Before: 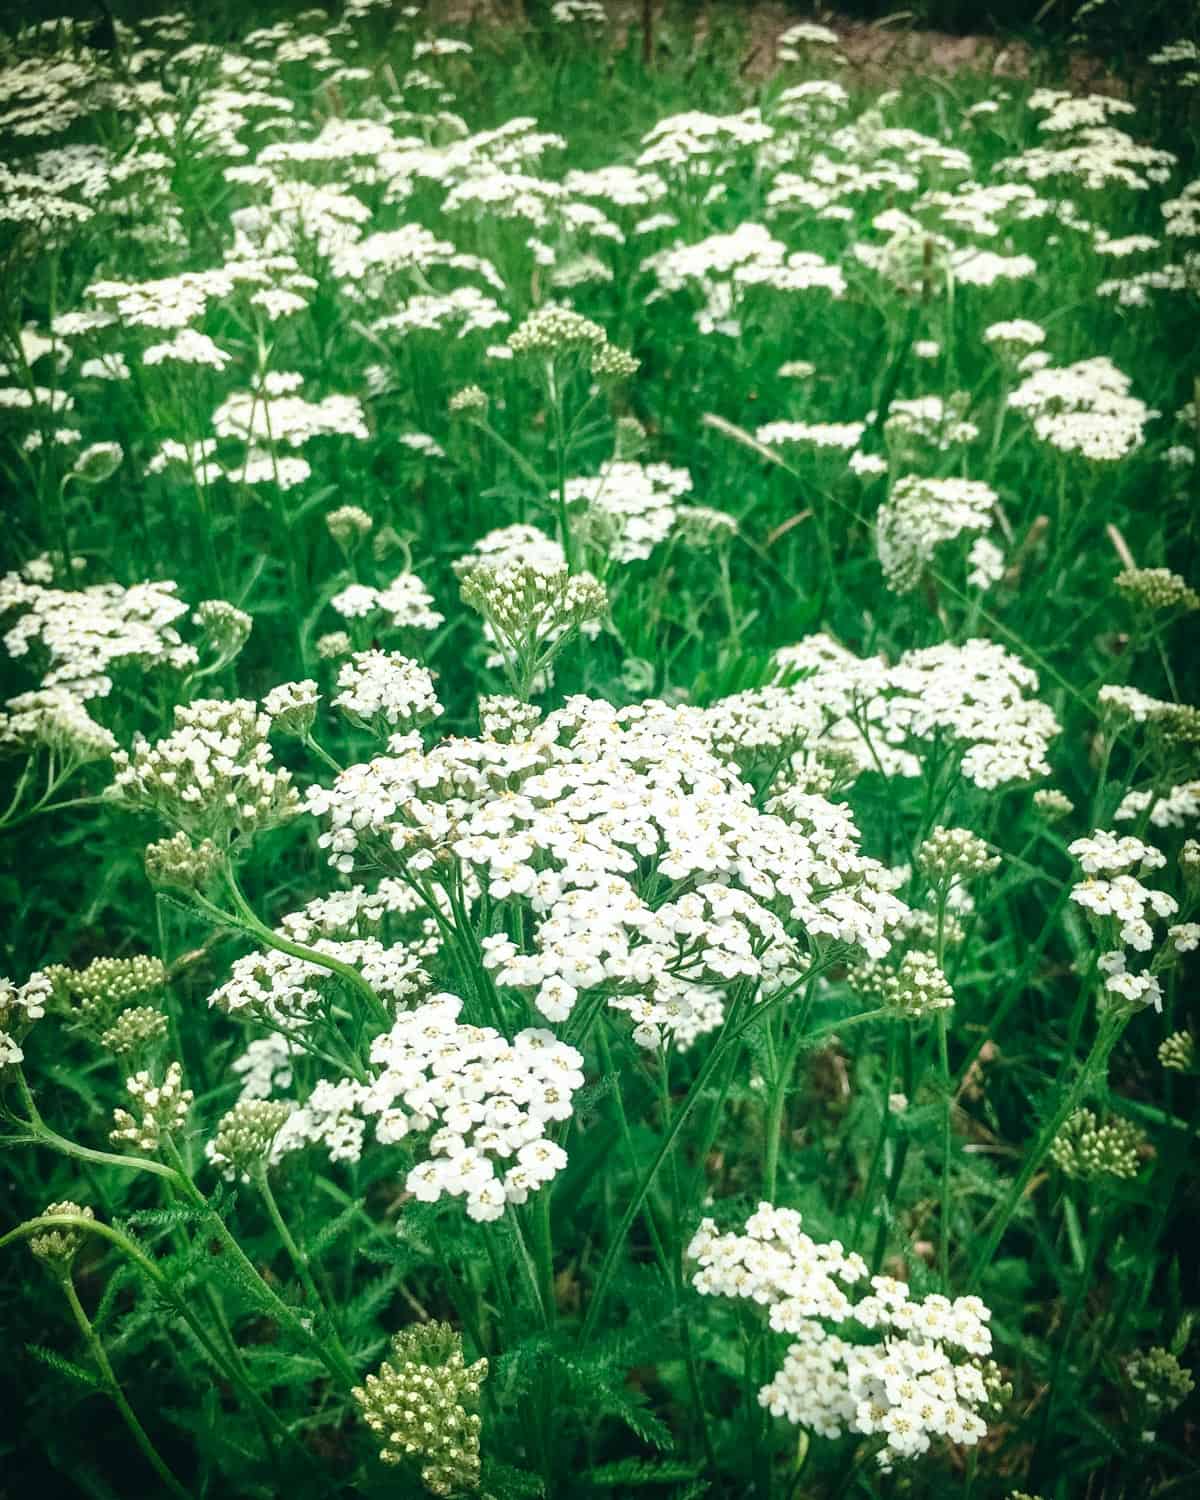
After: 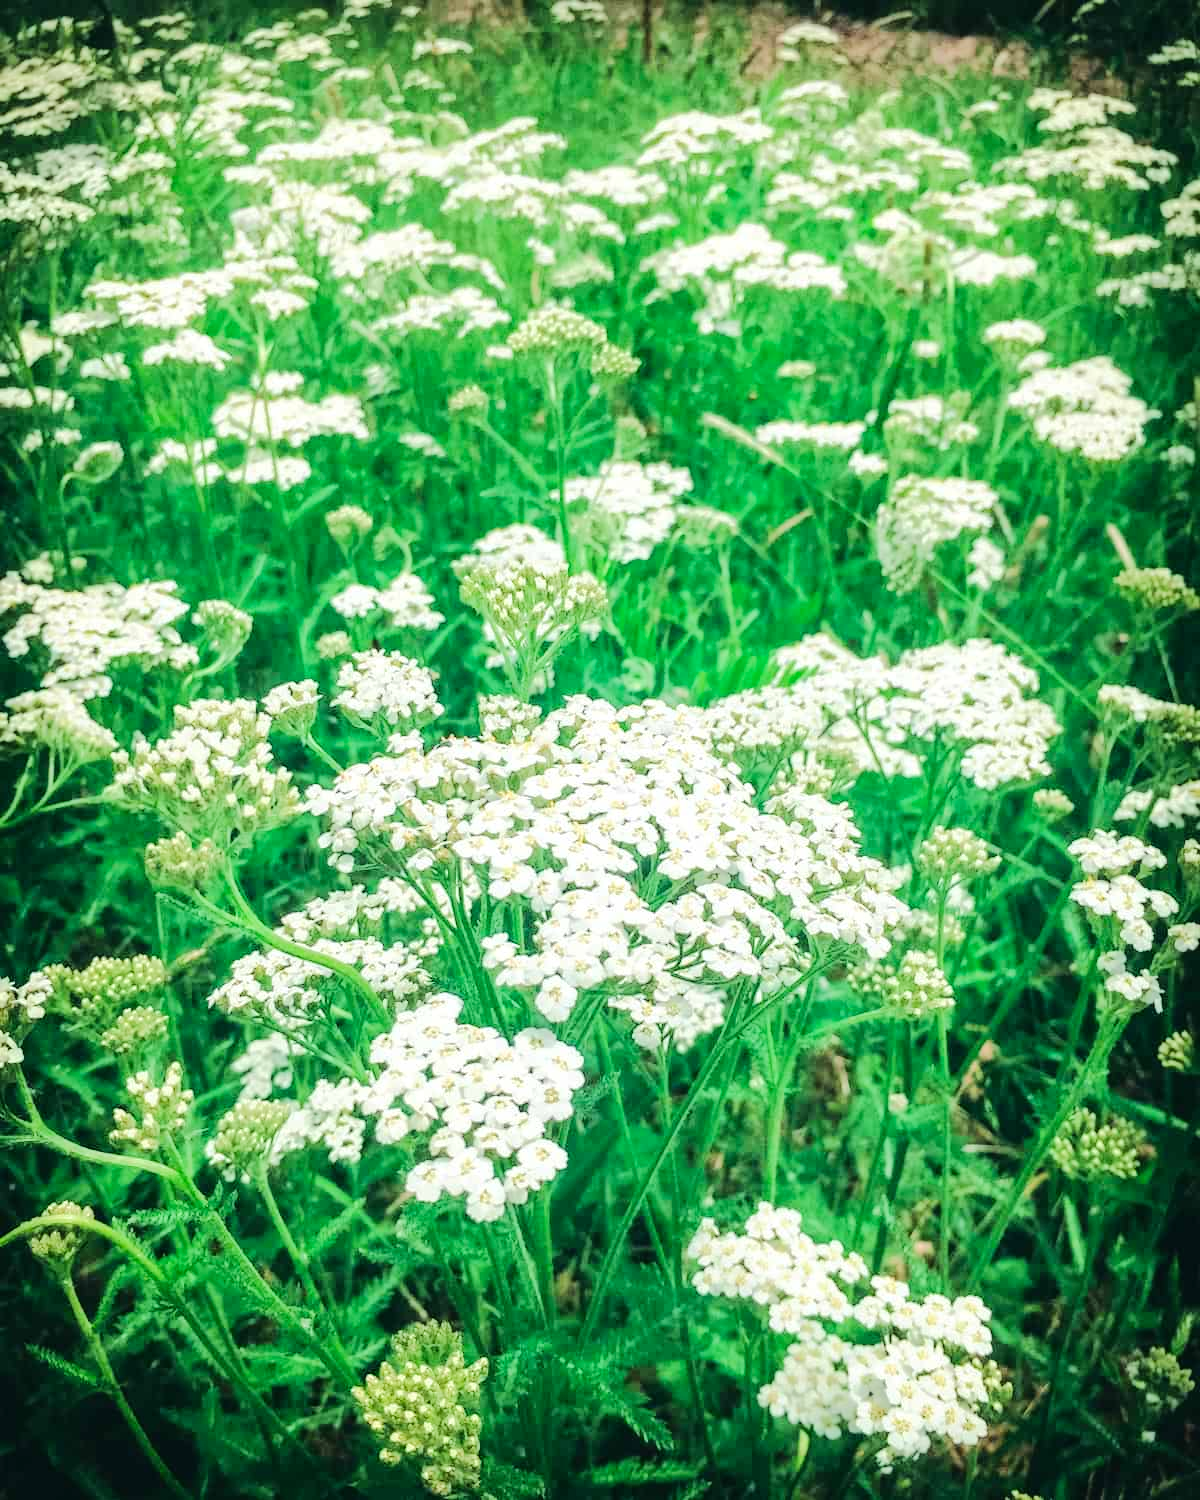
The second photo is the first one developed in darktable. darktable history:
contrast brightness saturation: contrast -0.015, brightness -0.008, saturation 0.039
tone equalizer: -7 EV 0.163 EV, -6 EV 0.632 EV, -5 EV 1.16 EV, -4 EV 1.29 EV, -3 EV 1.17 EV, -2 EV 0.6 EV, -1 EV 0.15 EV, edges refinement/feathering 500, mask exposure compensation -1.26 EV, preserve details no
